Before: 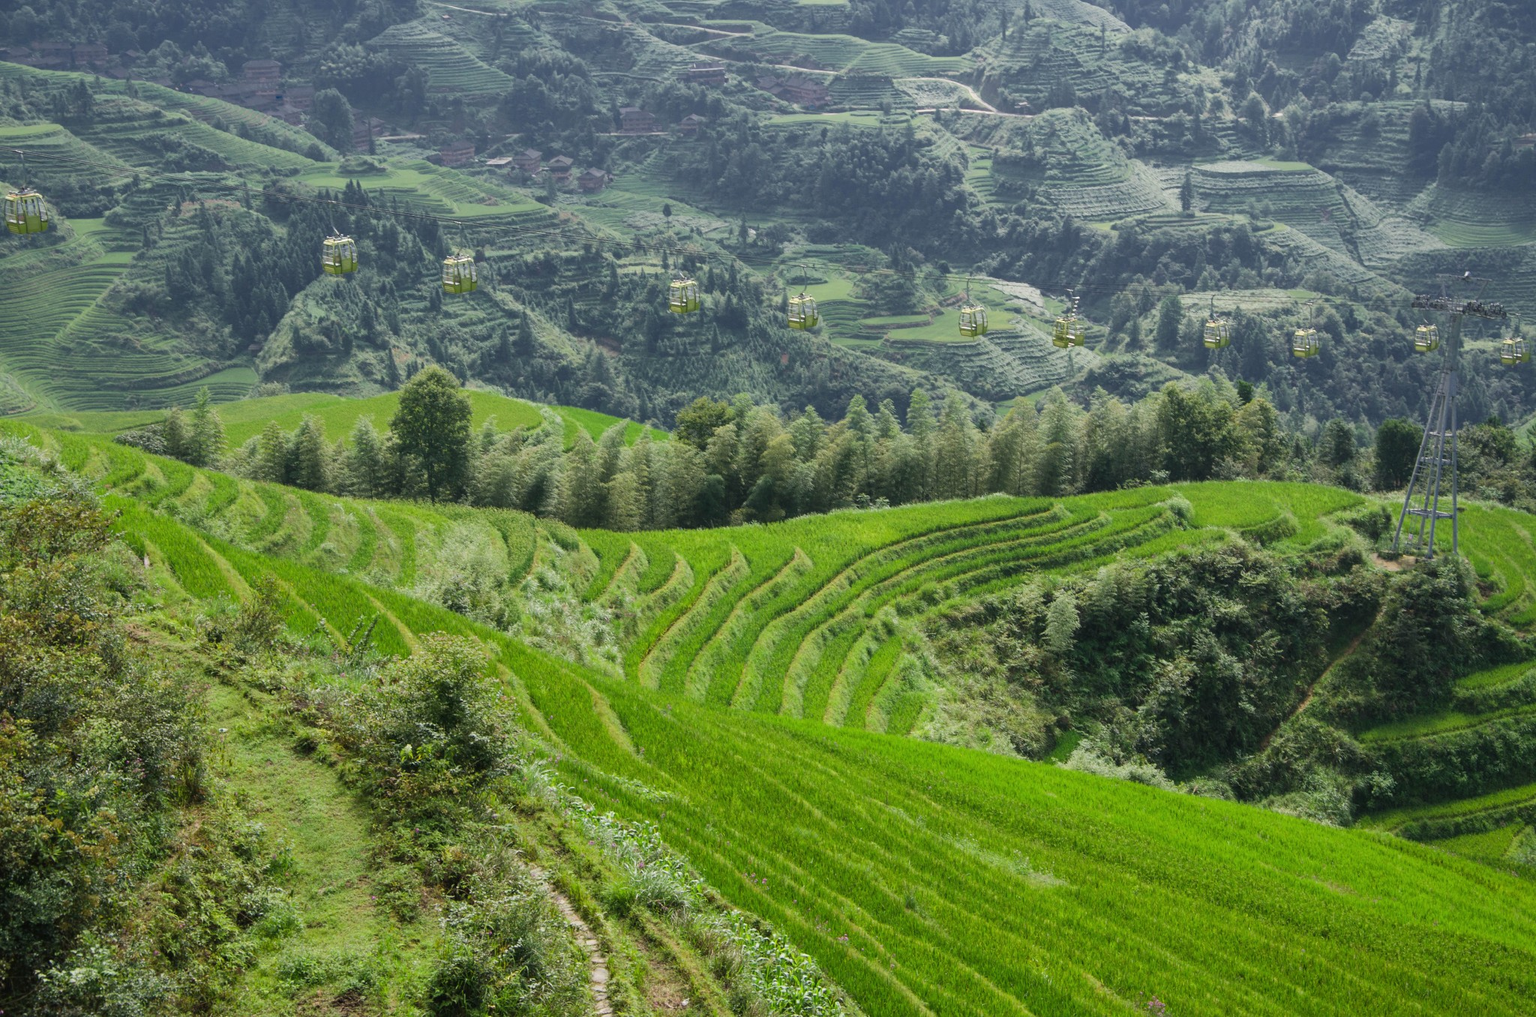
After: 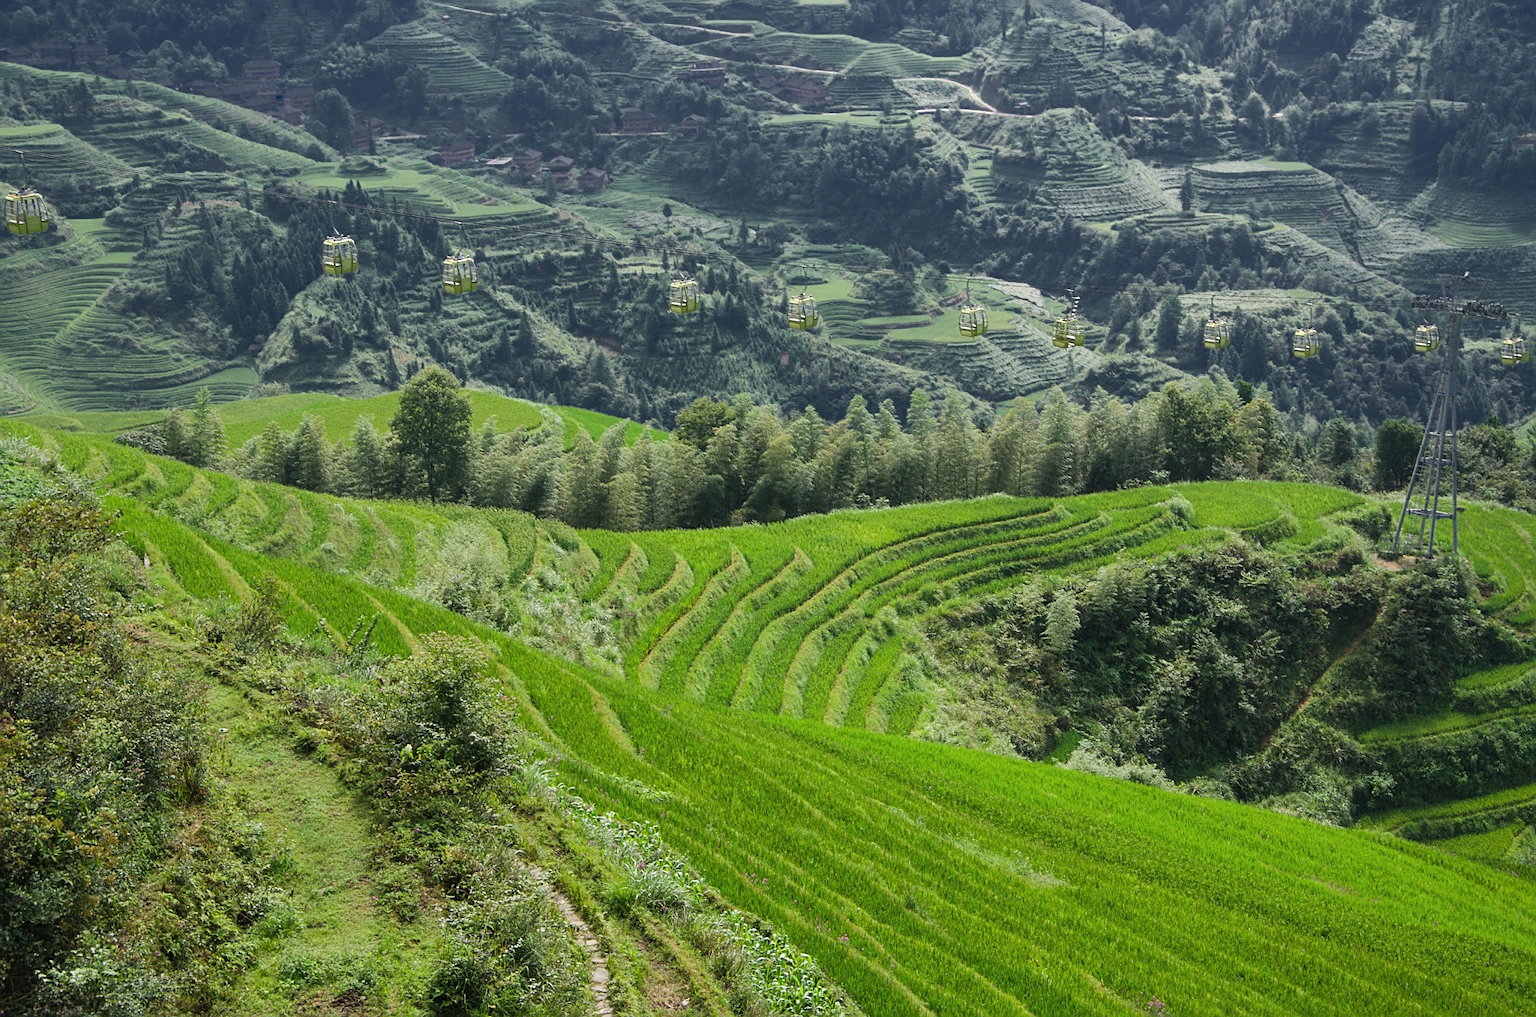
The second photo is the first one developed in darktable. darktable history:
color zones: curves: ch0 [(0, 0.497) (0.143, 0.5) (0.286, 0.5) (0.429, 0.483) (0.571, 0.116) (0.714, -0.006) (0.857, 0.28) (1, 0.497)]
sharpen: on, module defaults
